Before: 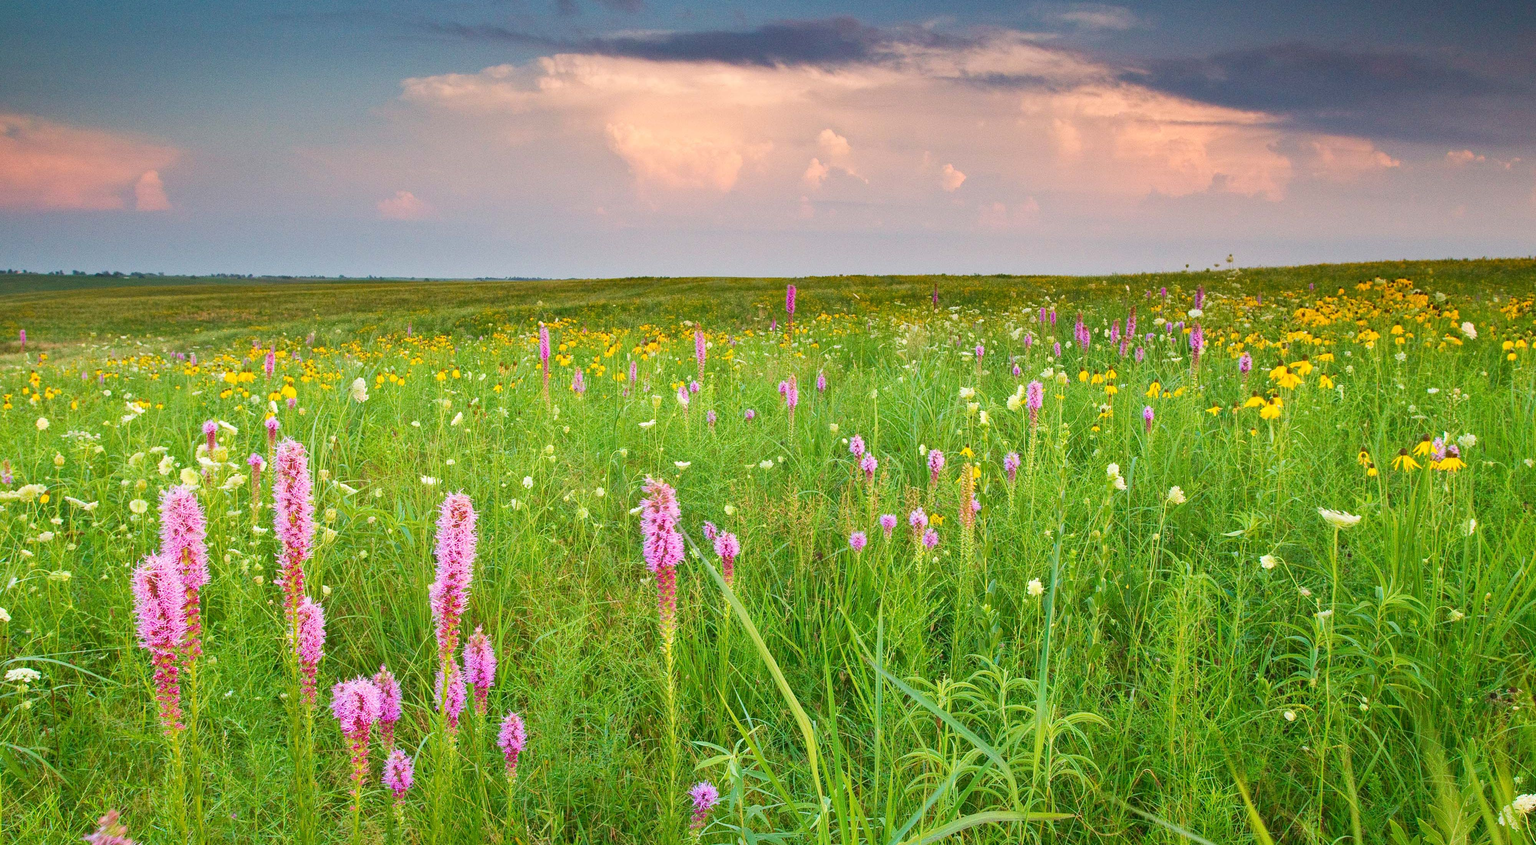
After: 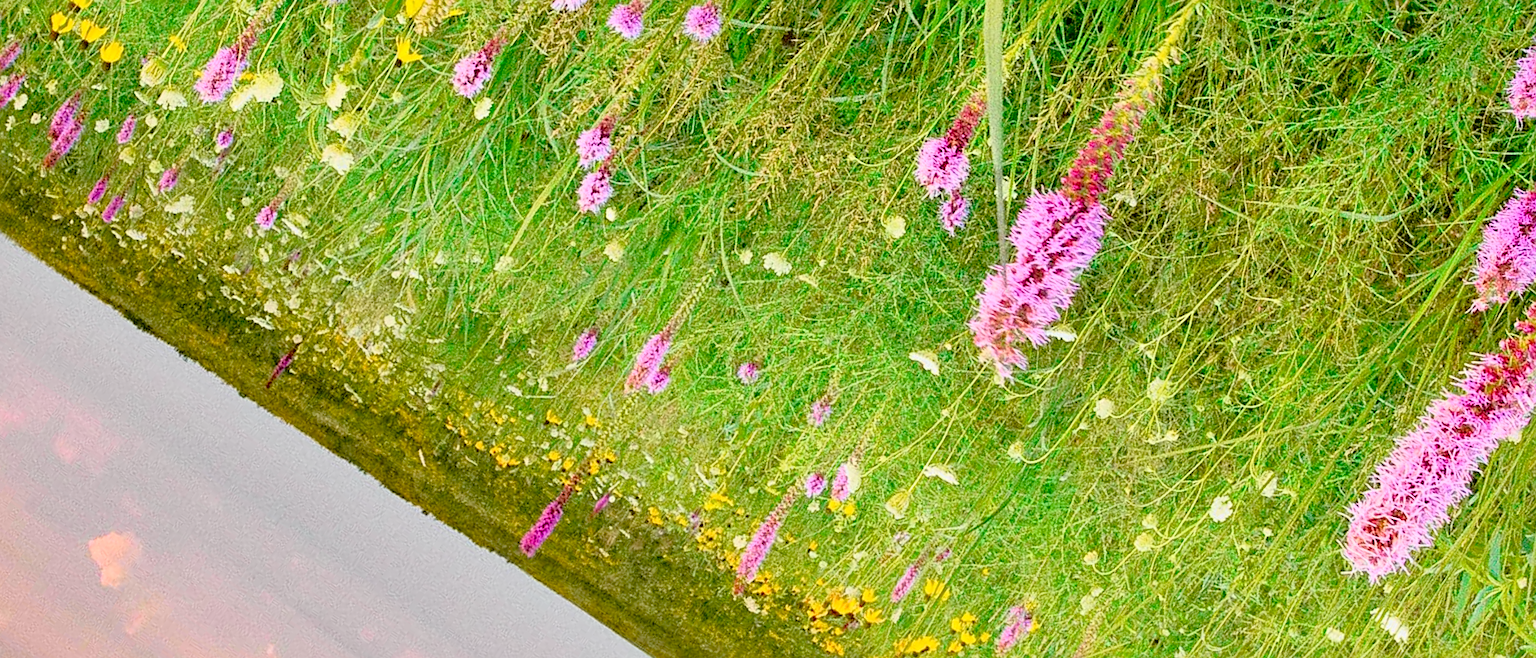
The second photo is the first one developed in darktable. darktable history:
exposure: black level correction 0.028, exposure -0.075 EV, compensate highlight preservation false
crop and rotate: angle 146.8°, left 9.188%, top 15.654%, right 4.414%, bottom 17.003%
tone curve: curves: ch0 [(0, 0.009) (0.105, 0.08) (0.195, 0.18) (0.283, 0.316) (0.384, 0.434) (0.485, 0.531) (0.638, 0.69) (0.81, 0.872) (1, 0.977)]; ch1 [(0, 0) (0.161, 0.092) (0.35, 0.33) (0.379, 0.401) (0.456, 0.469) (0.502, 0.5) (0.525, 0.518) (0.586, 0.617) (0.635, 0.655) (1, 1)]; ch2 [(0, 0) (0.371, 0.362) (0.437, 0.437) (0.48, 0.49) (0.53, 0.515) (0.56, 0.571) (0.622, 0.606) (1, 1)], color space Lab, independent channels, preserve colors none
sharpen: radius 2.514, amount 0.33
